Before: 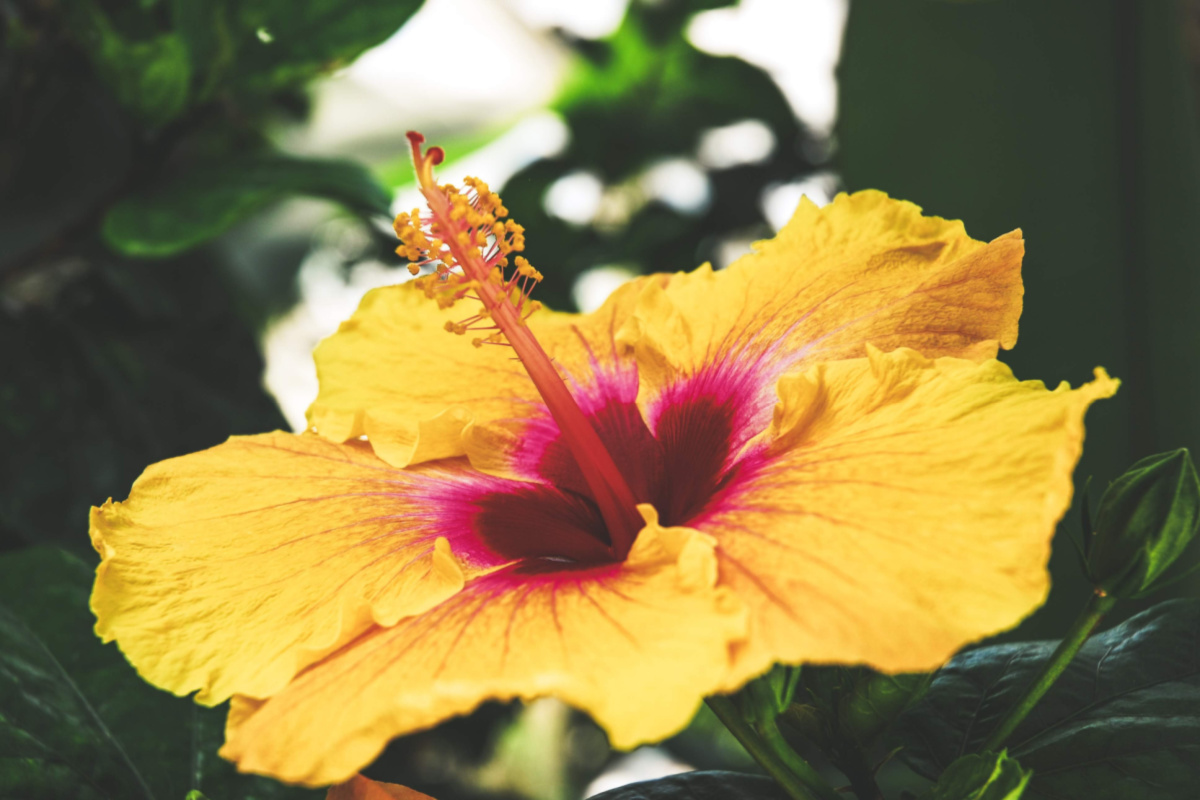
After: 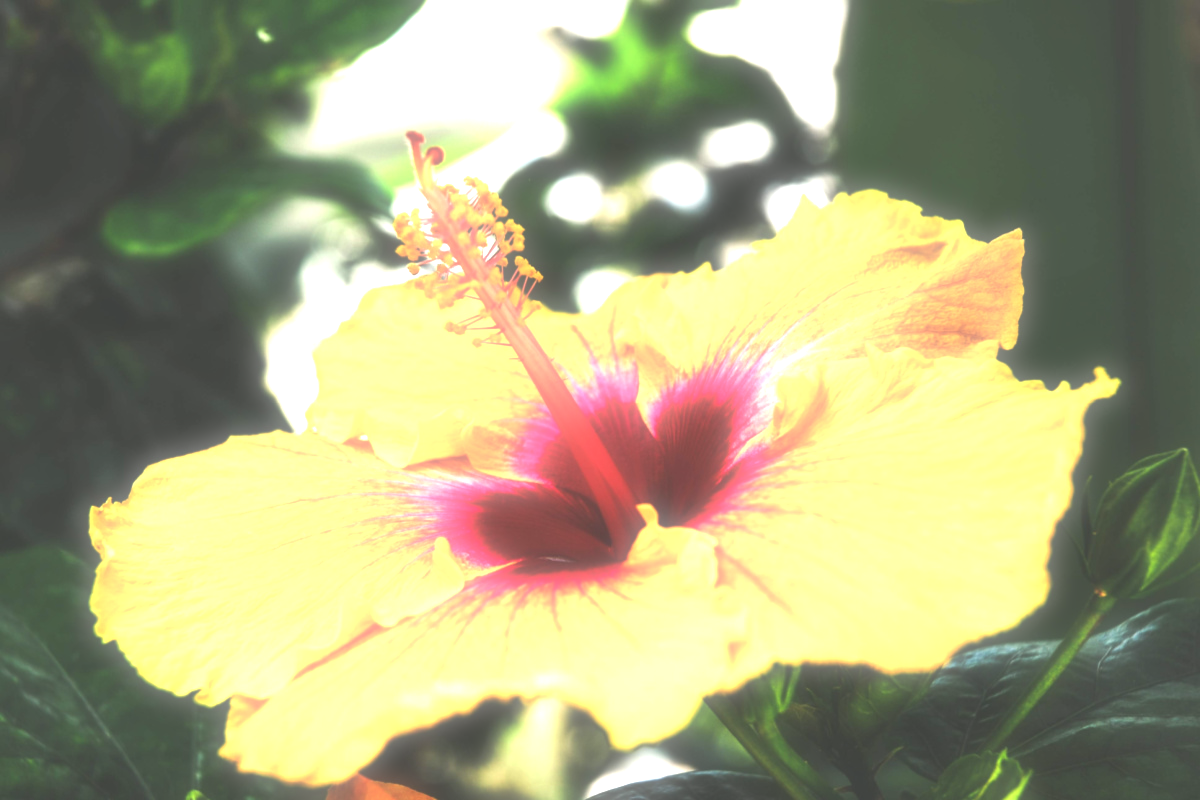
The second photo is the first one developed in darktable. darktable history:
exposure: exposure 1.16 EV, compensate exposure bias true, compensate highlight preservation false
soften: size 60.24%, saturation 65.46%, brightness 0.506 EV, mix 25.7%
